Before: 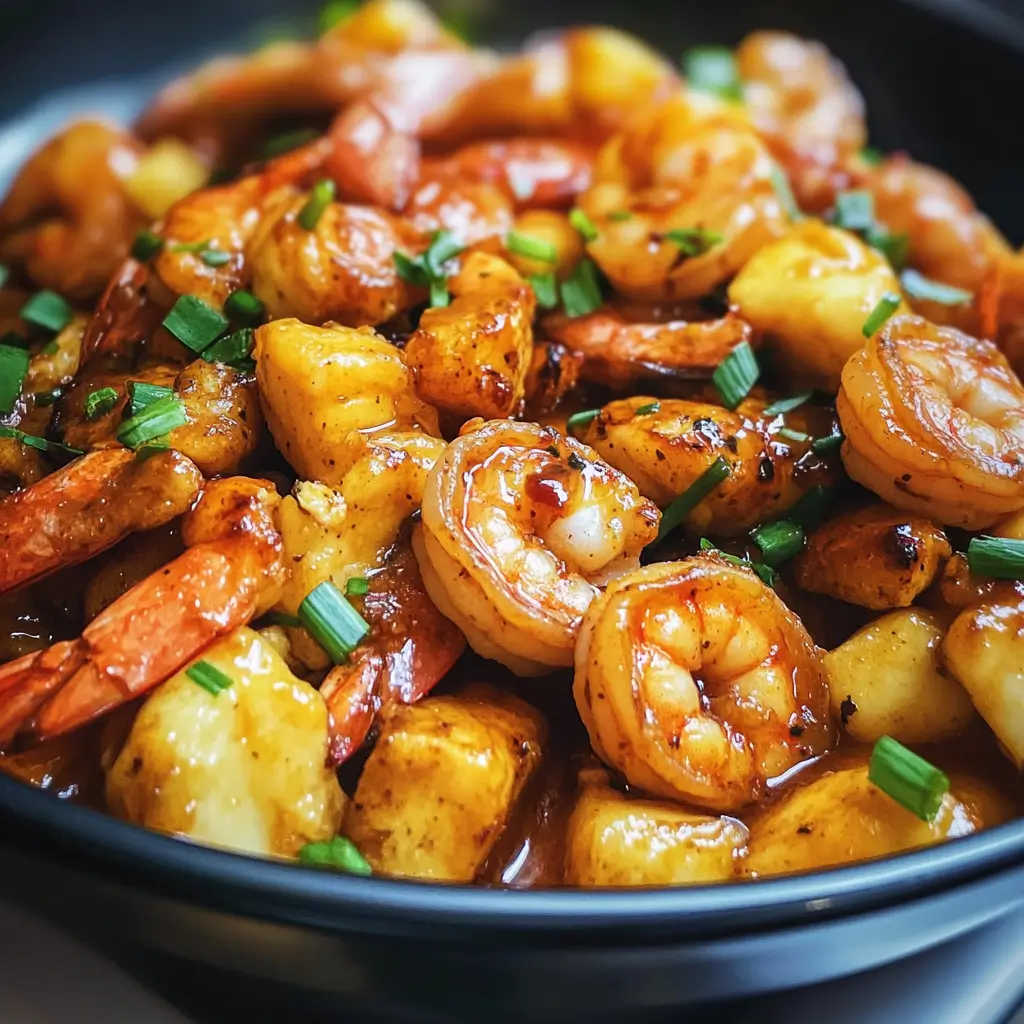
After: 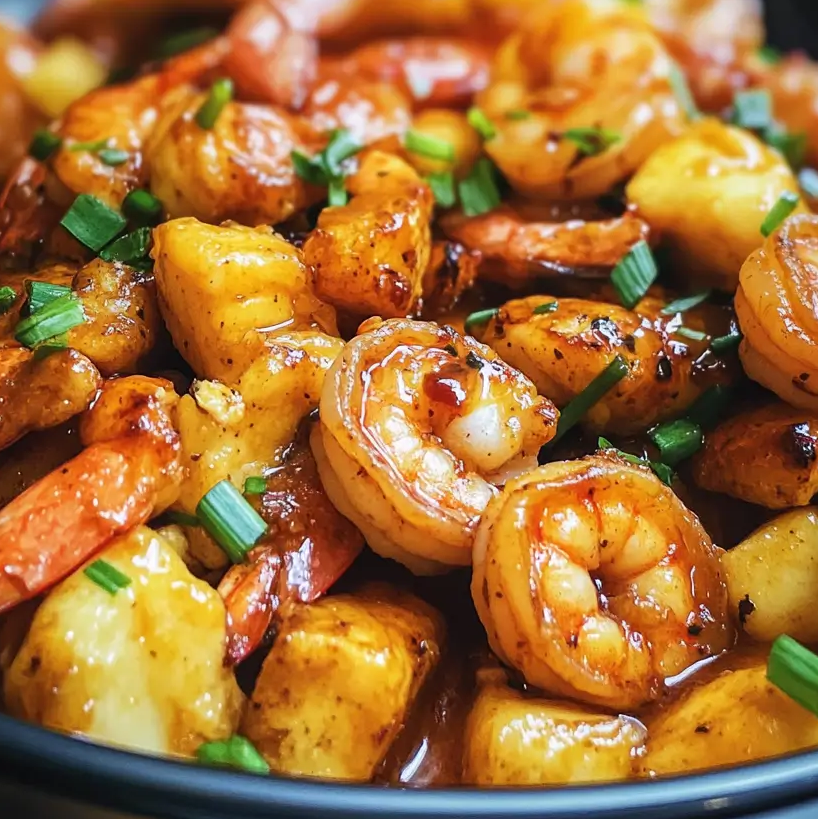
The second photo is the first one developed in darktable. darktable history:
crop and rotate: left 10.023%, top 9.914%, right 10.082%, bottom 10.038%
